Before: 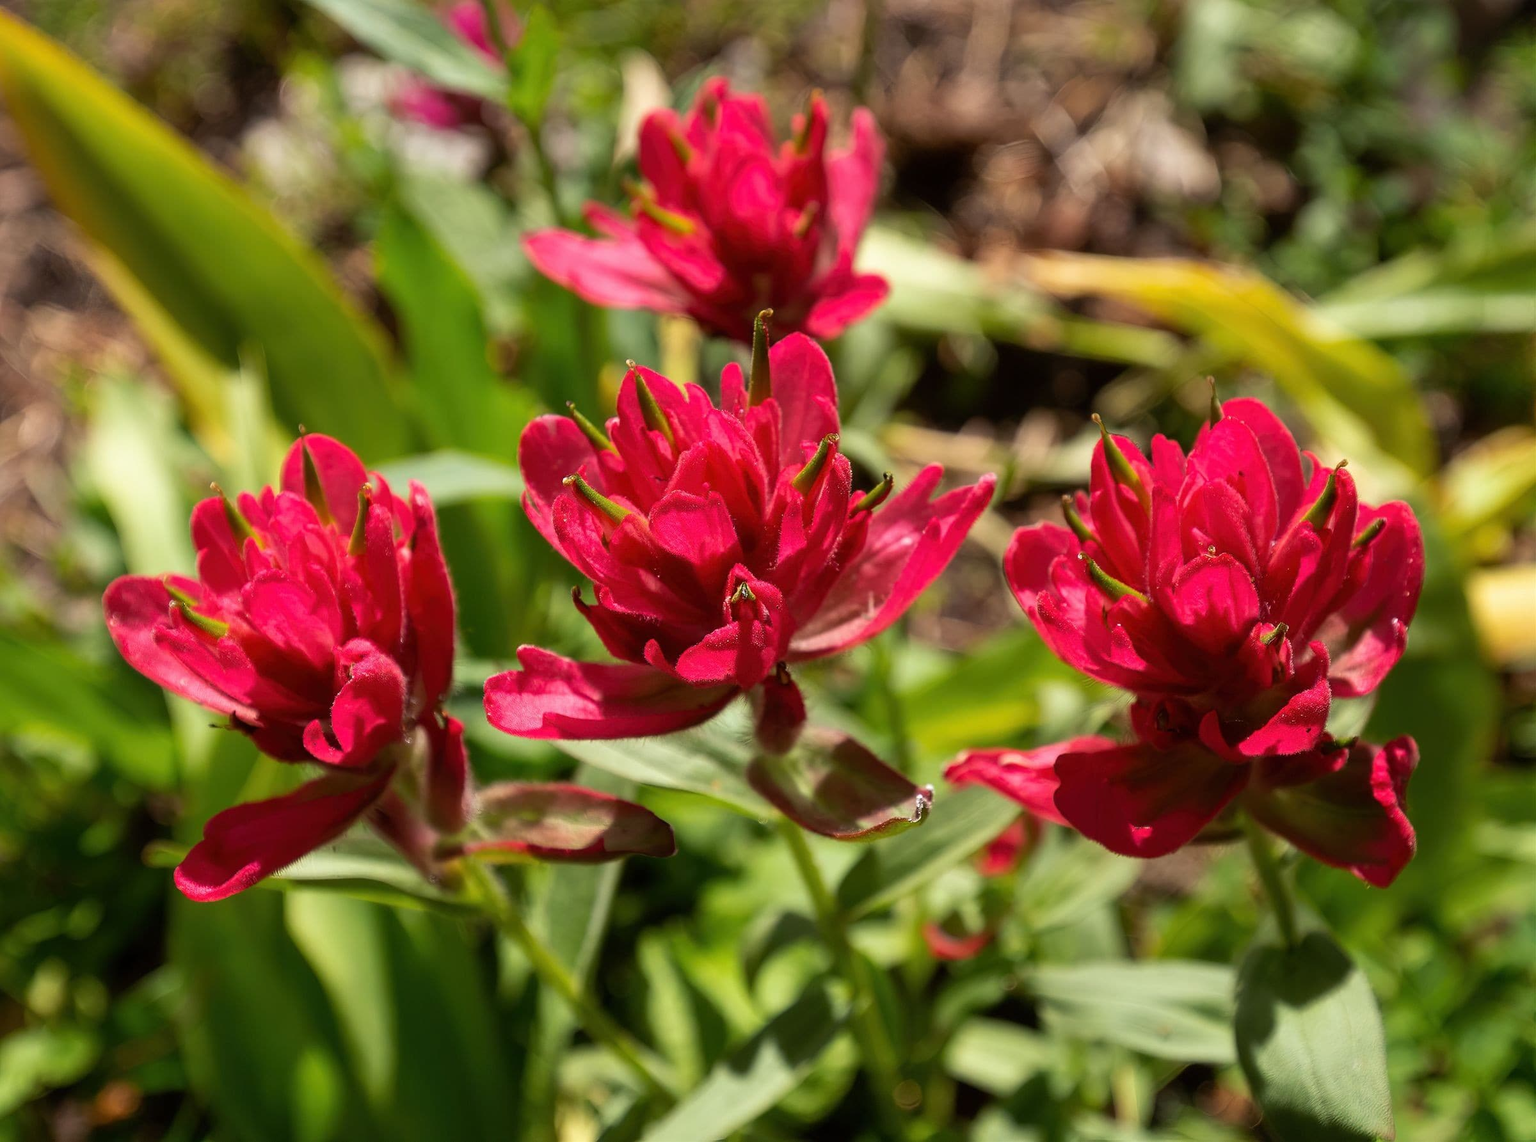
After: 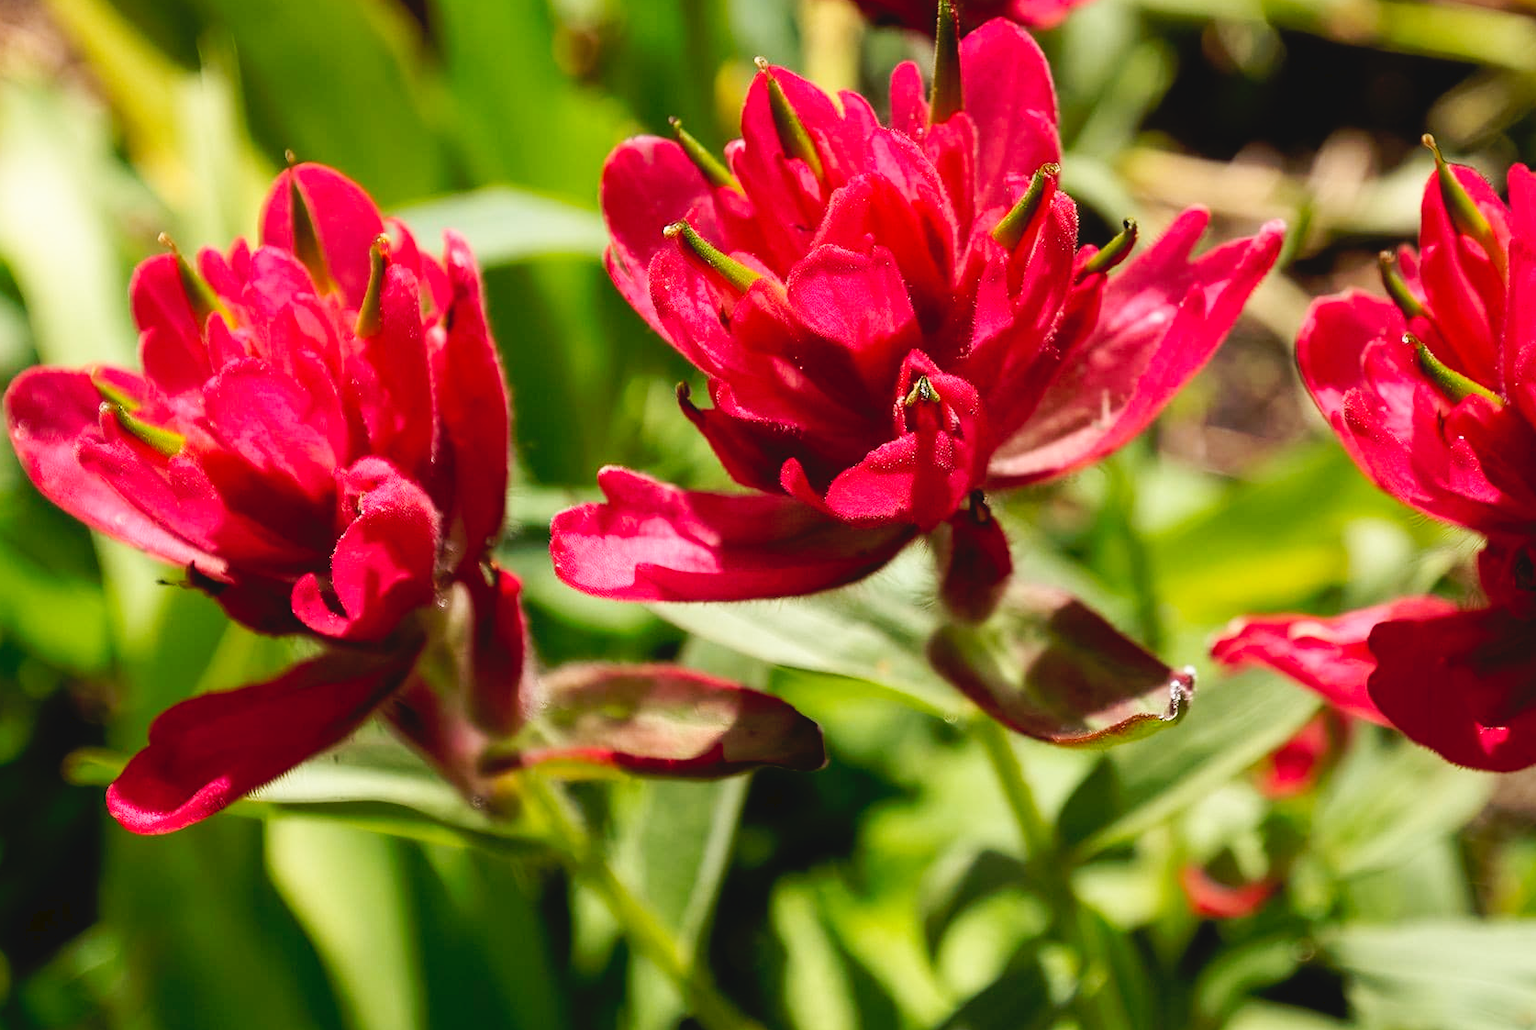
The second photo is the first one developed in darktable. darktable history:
tone curve: curves: ch0 [(0, 0) (0.003, 0.047) (0.011, 0.051) (0.025, 0.051) (0.044, 0.057) (0.069, 0.068) (0.1, 0.076) (0.136, 0.108) (0.177, 0.166) (0.224, 0.229) (0.277, 0.299) (0.335, 0.364) (0.399, 0.46) (0.468, 0.553) (0.543, 0.639) (0.623, 0.724) (0.709, 0.808) (0.801, 0.886) (0.898, 0.954) (1, 1)], preserve colors none
crop: left 6.509%, top 28.061%, right 23.728%, bottom 8.981%
